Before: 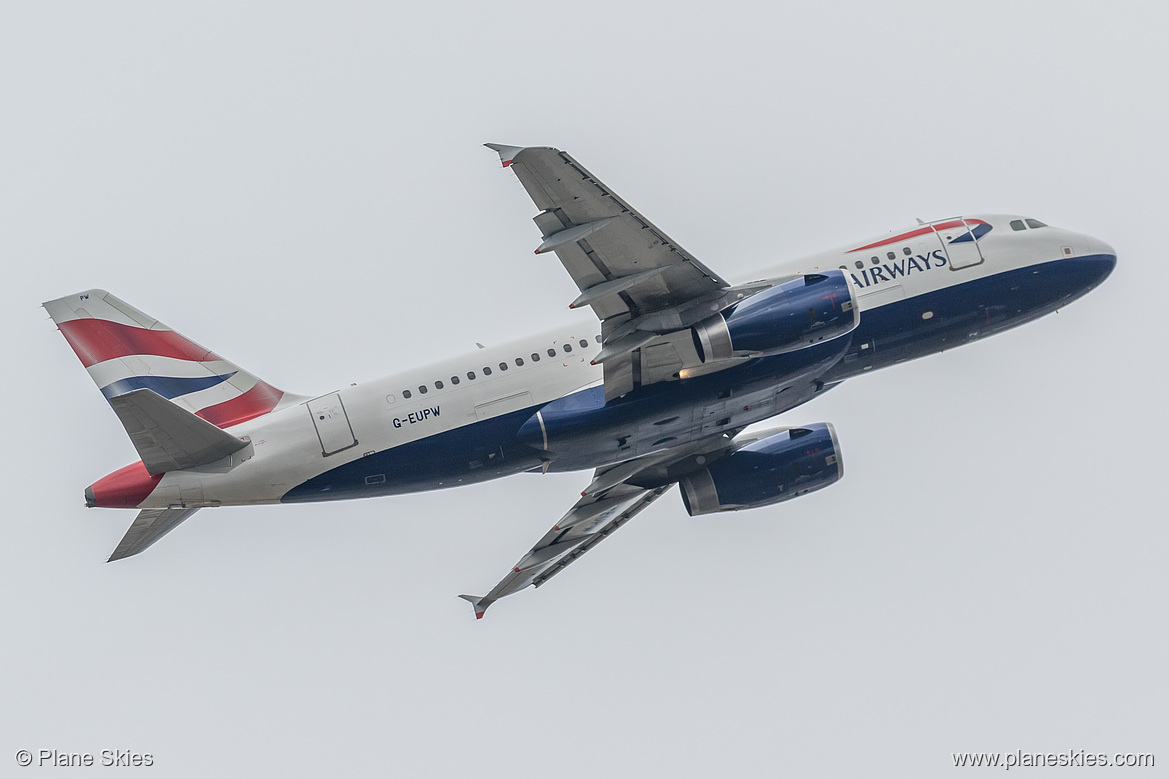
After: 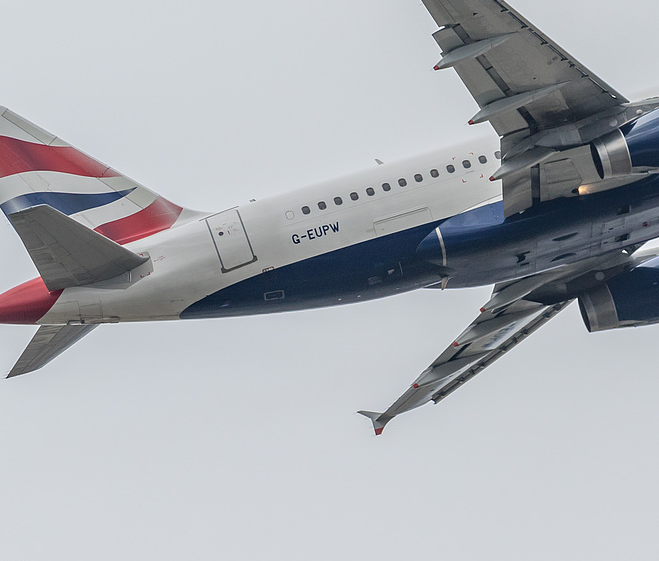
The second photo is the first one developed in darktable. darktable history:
crop: left 8.665%, top 23.664%, right 34.923%, bottom 4.196%
